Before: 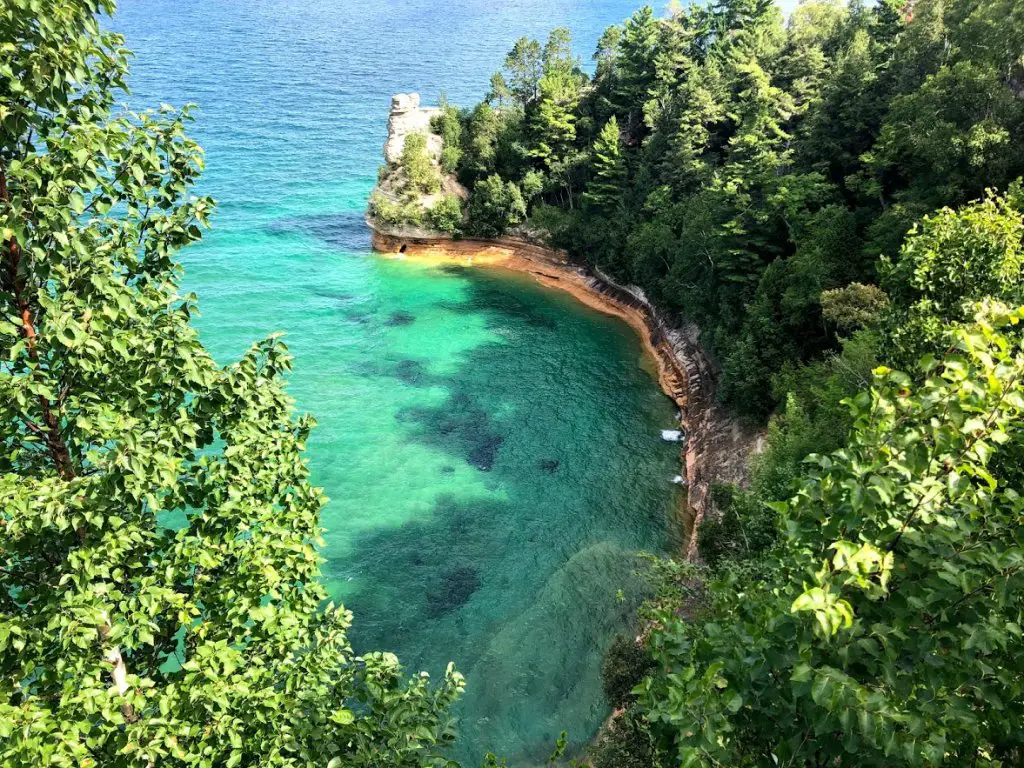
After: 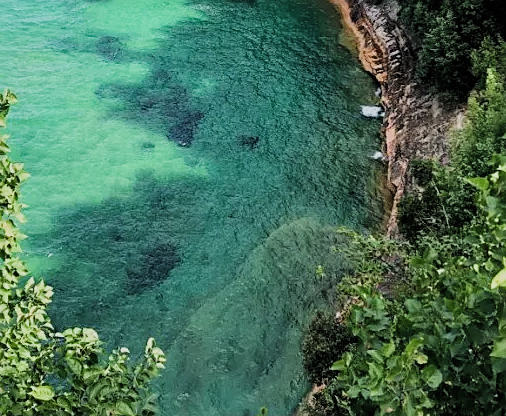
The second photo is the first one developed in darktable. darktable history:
filmic rgb: black relative exposure -7.65 EV, white relative exposure 4.56 EV, hardness 3.61, add noise in highlights 0, color science v3 (2019), use custom middle-gray values true, contrast in highlights soft
shadows and highlights: shadows 36.61, highlights -28.13, soften with gaussian
sharpen: on, module defaults
crop: left 29.325%, top 42.256%, right 21.249%, bottom 3.46%
